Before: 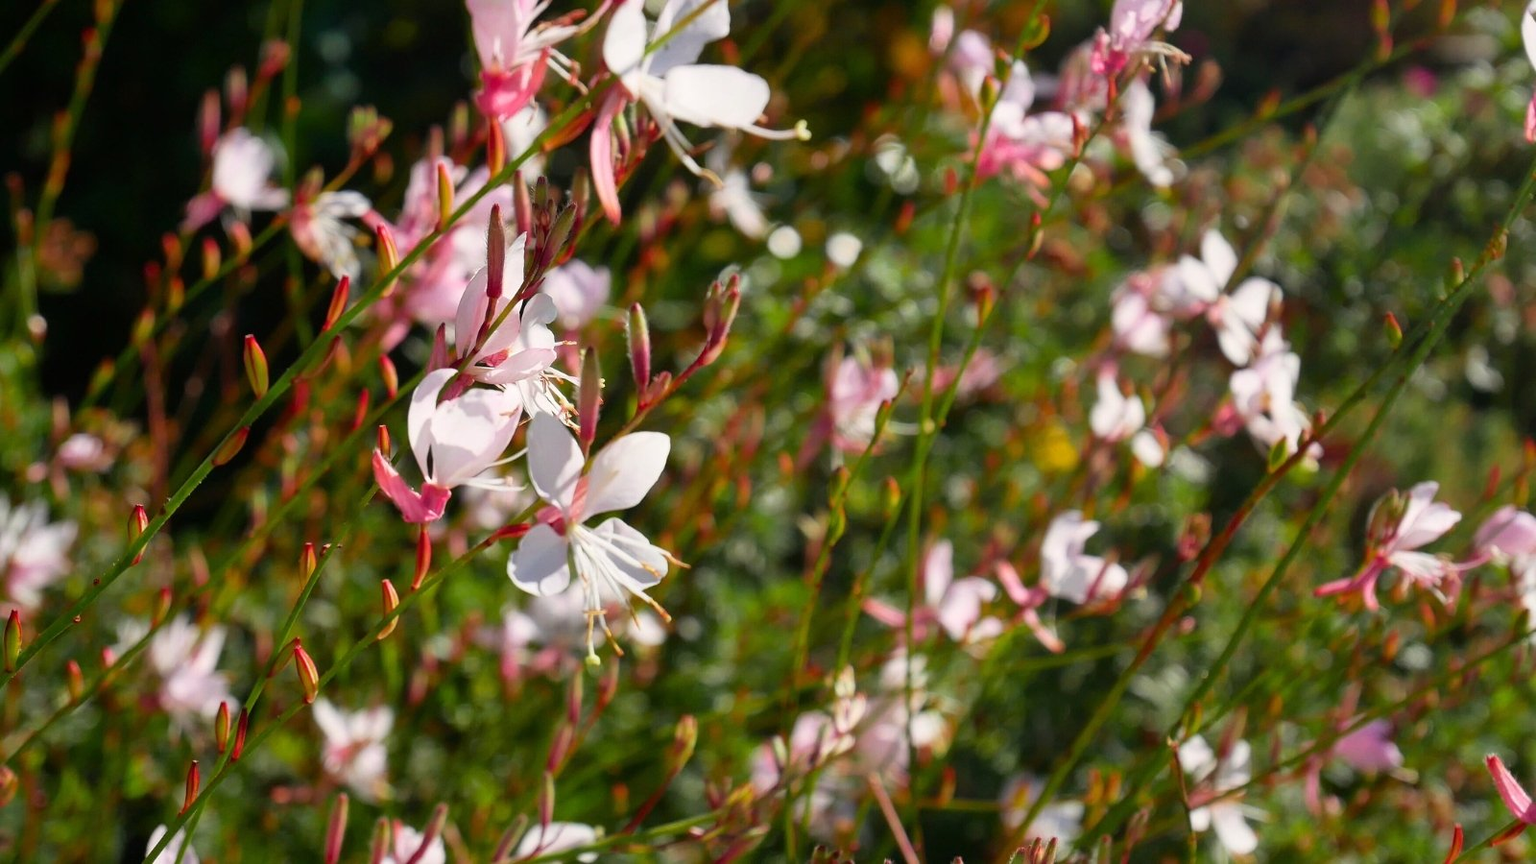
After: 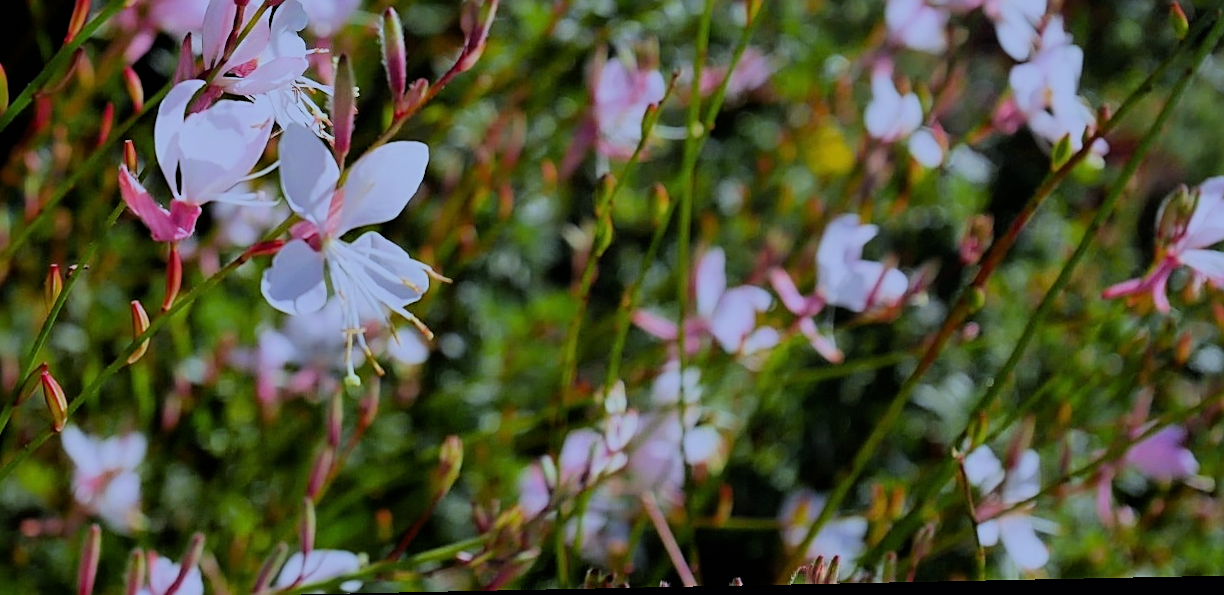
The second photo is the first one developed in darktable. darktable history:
rotate and perspective: rotation -1.17°, automatic cropping off
white balance: red 0.871, blue 1.249
sharpen: on, module defaults
filmic rgb: black relative exposure -6.15 EV, white relative exposure 6.96 EV, hardness 2.23, color science v6 (2022)
crop and rotate: left 17.299%, top 35.115%, right 7.015%, bottom 1.024%
